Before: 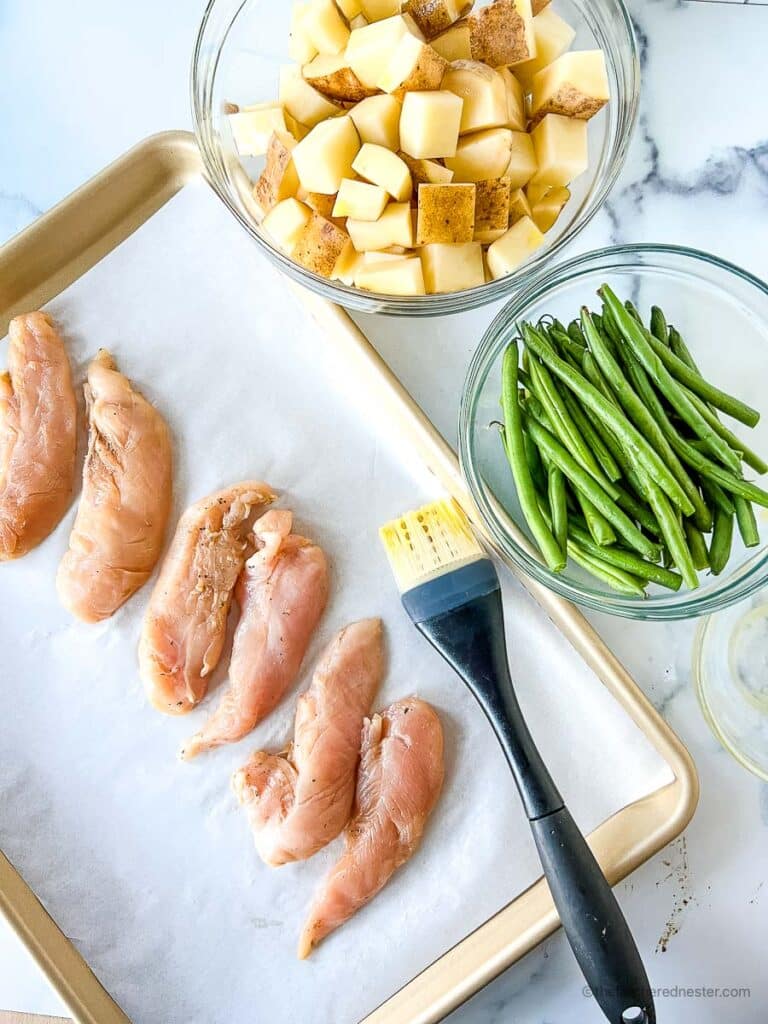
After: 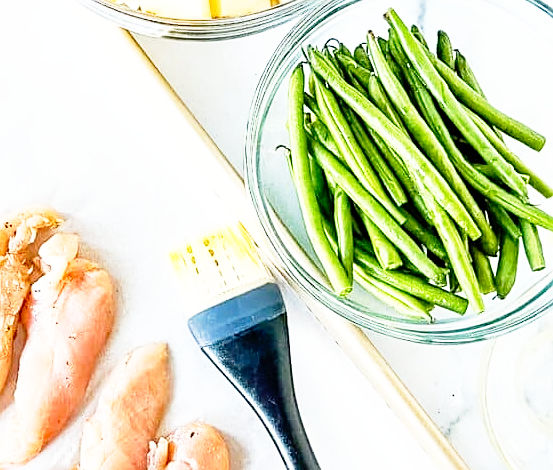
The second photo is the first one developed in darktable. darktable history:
base curve: curves: ch0 [(0, 0) (0.012, 0.01) (0.073, 0.168) (0.31, 0.711) (0.645, 0.957) (1, 1)], preserve colors none
sharpen: on, module defaults
crop and rotate: left 27.938%, top 27.046%, bottom 27.046%
